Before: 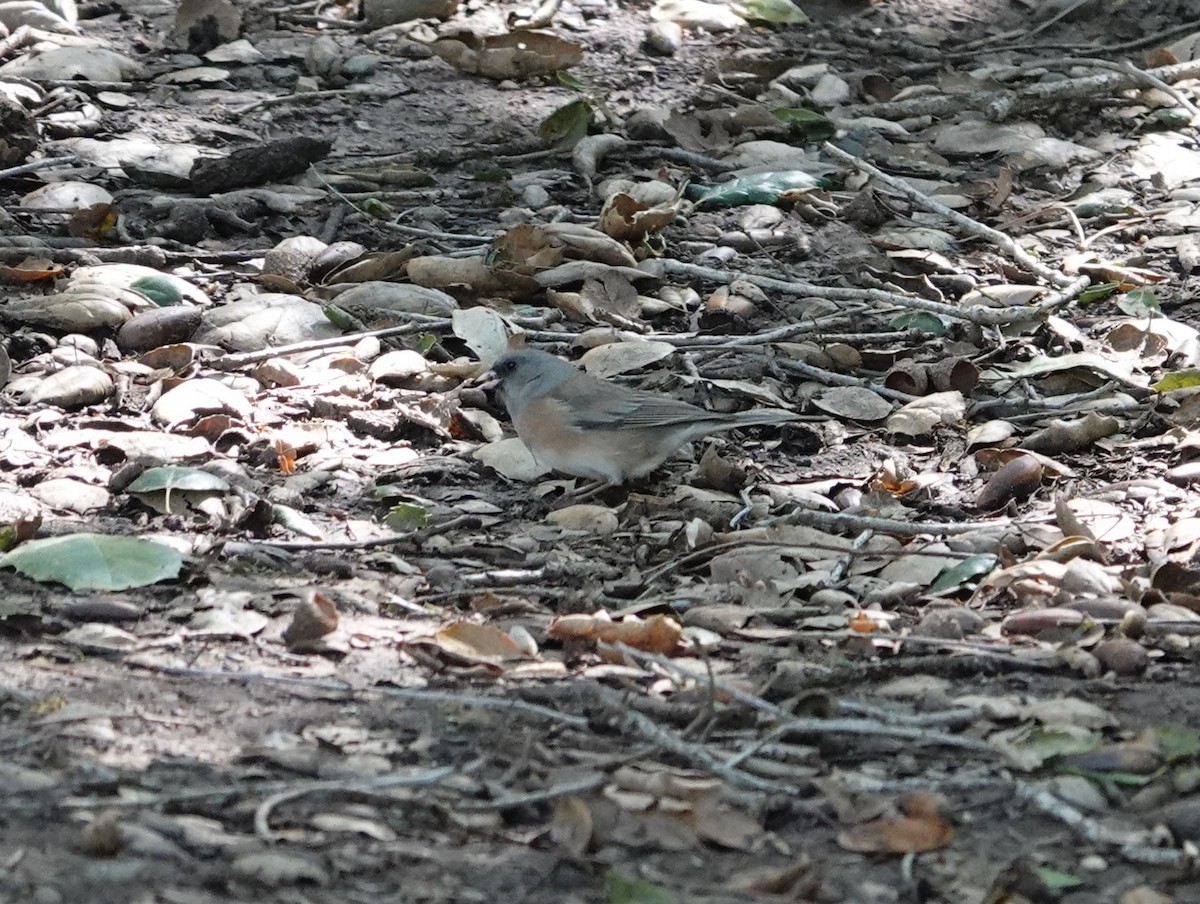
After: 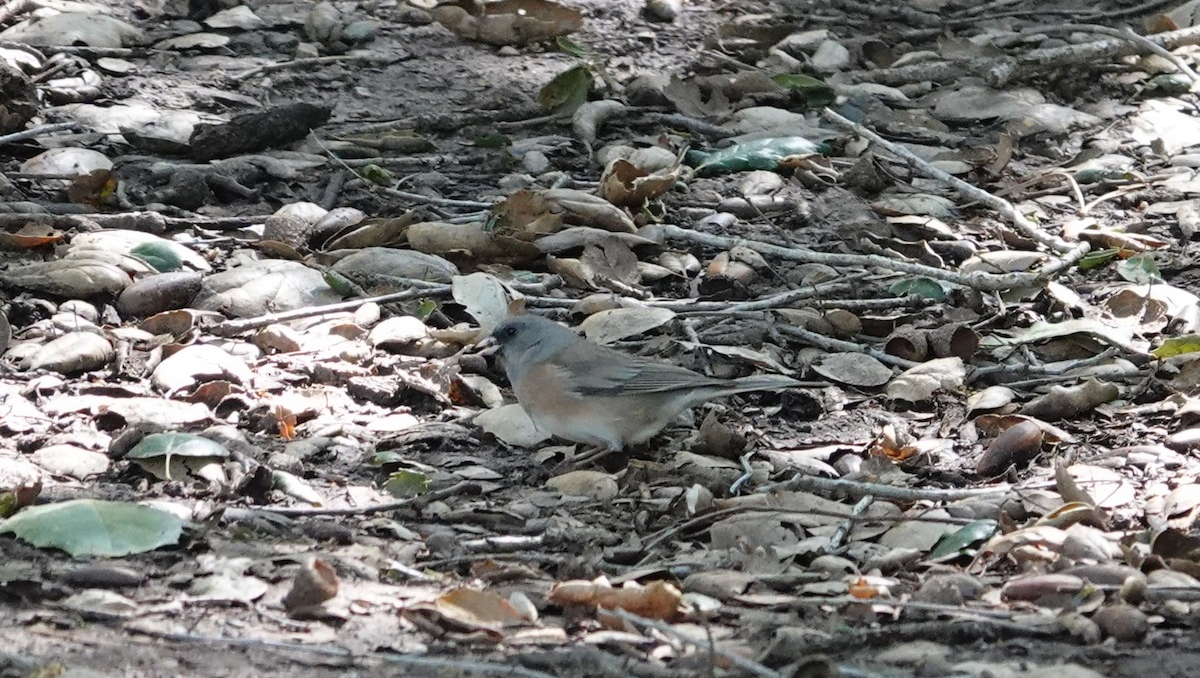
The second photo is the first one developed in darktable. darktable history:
crop: top 3.852%, bottom 21.145%
